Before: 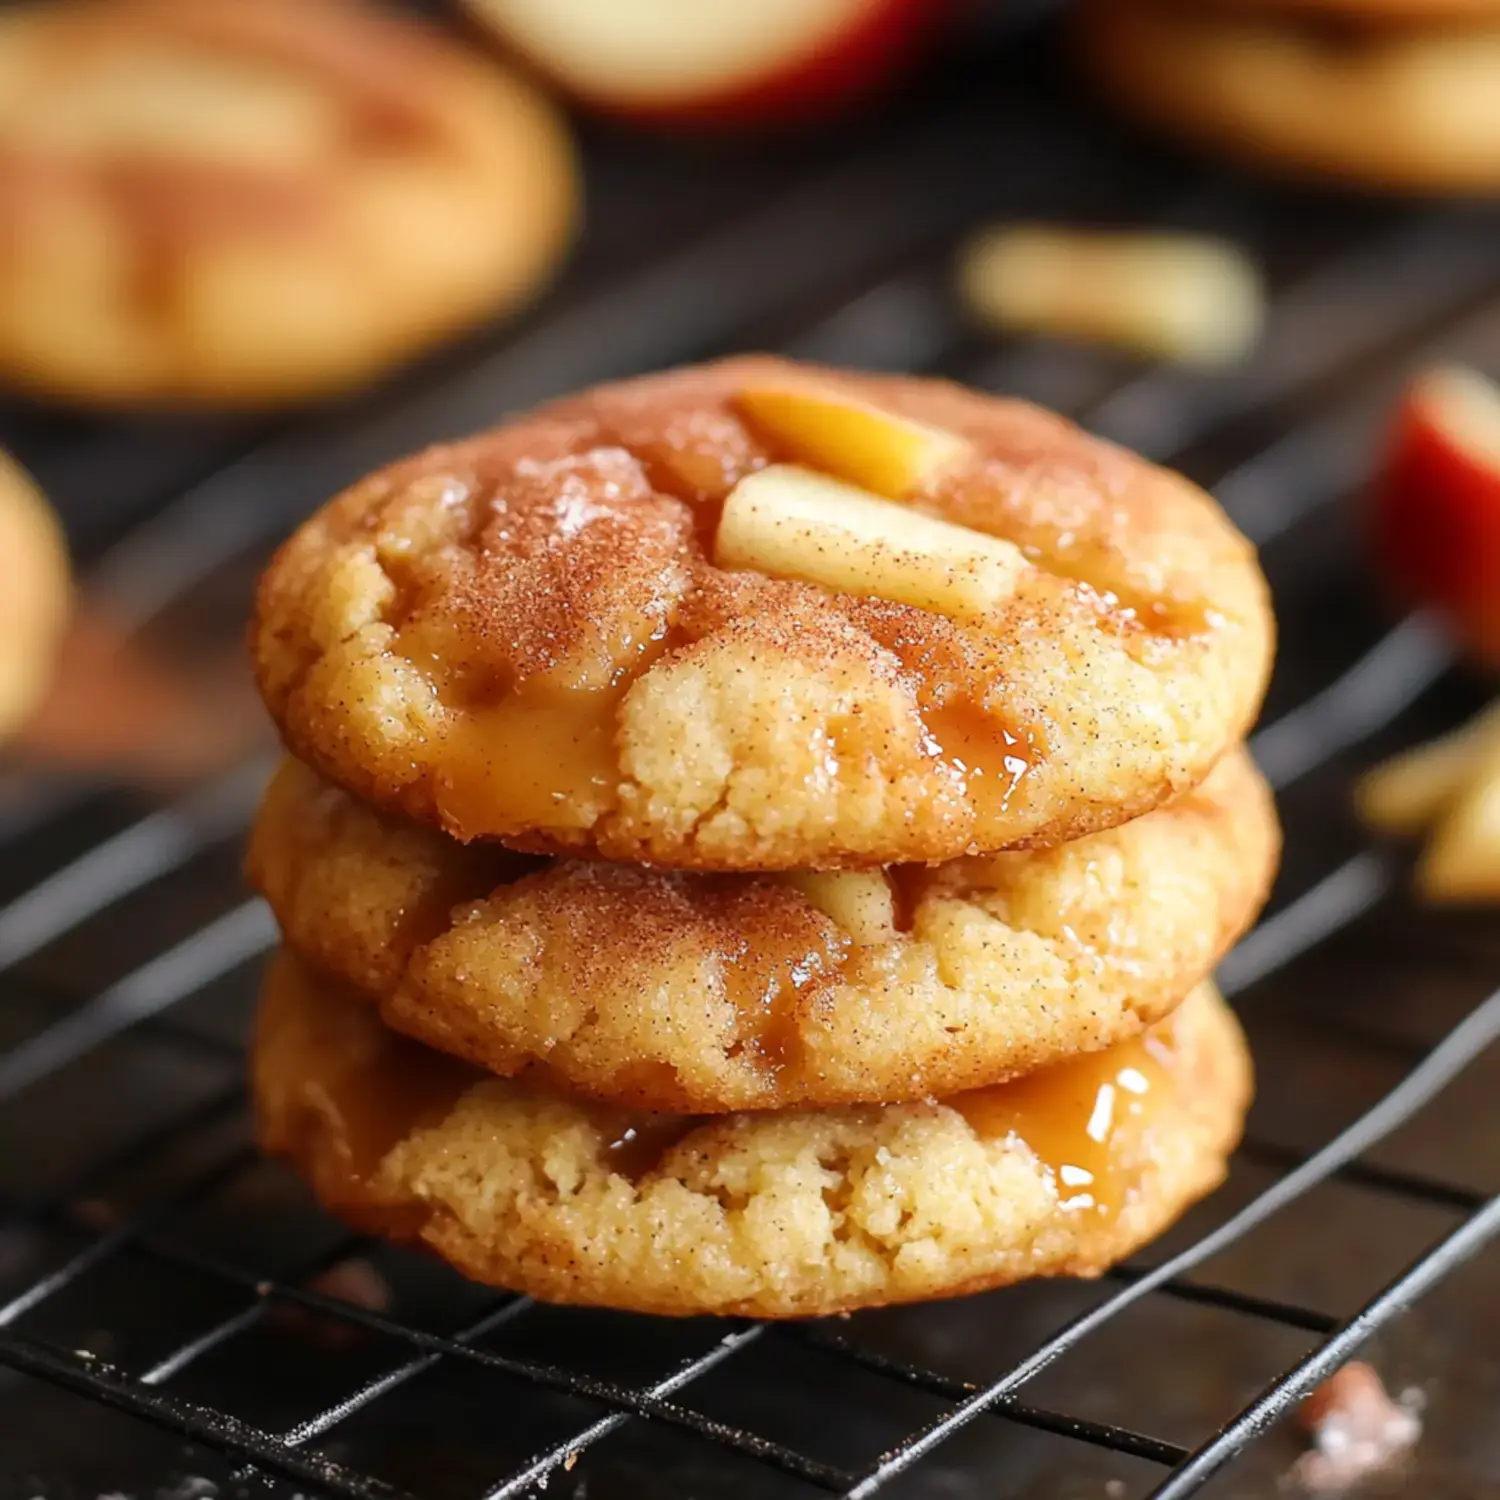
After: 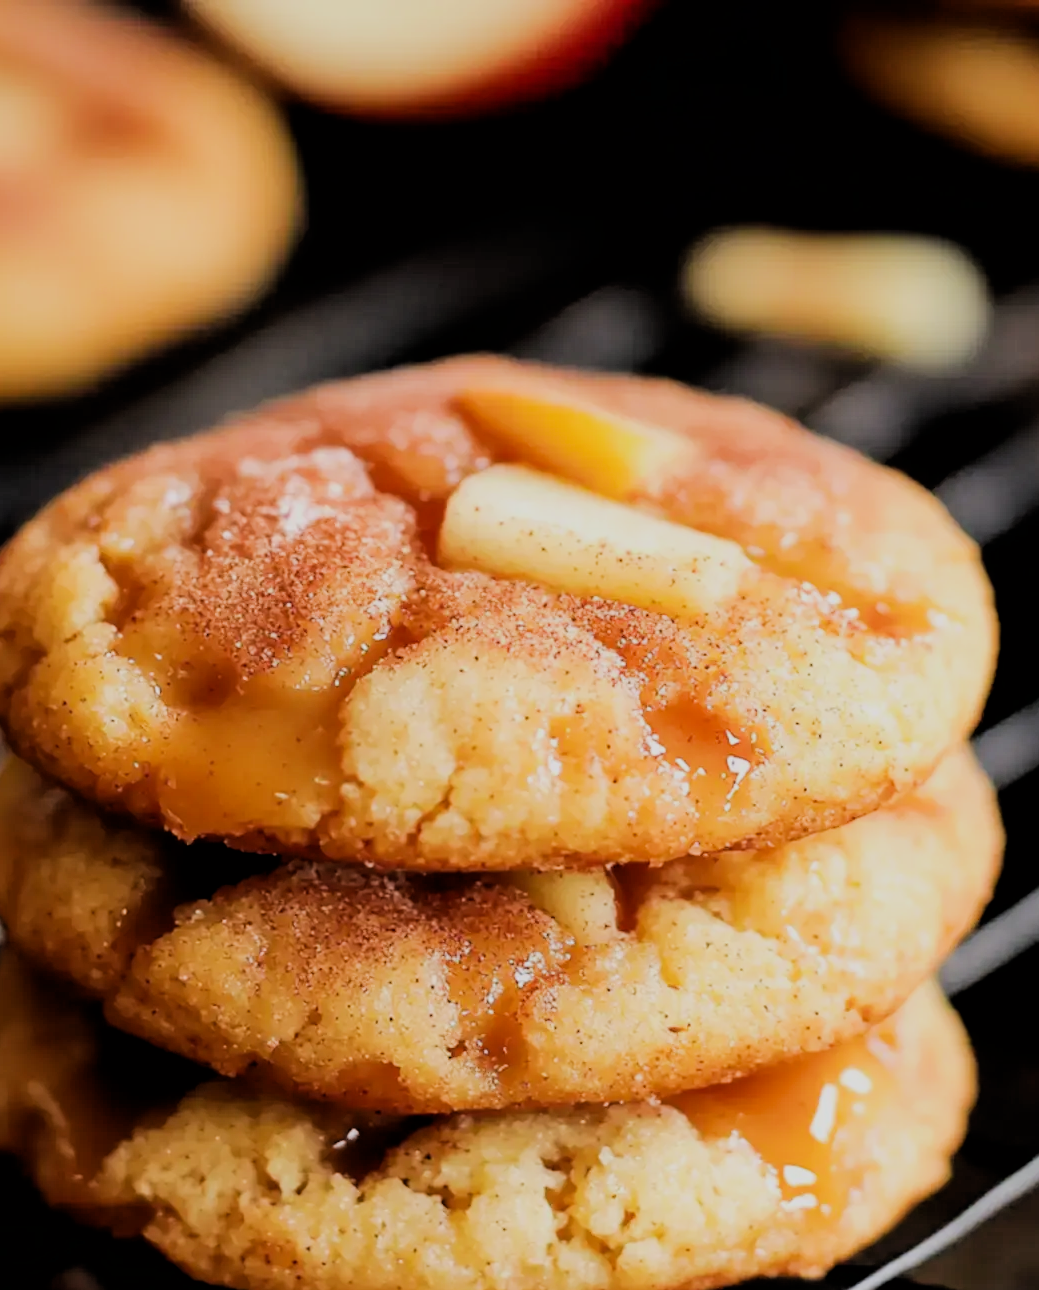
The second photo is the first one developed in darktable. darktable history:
exposure: black level correction 0.001, exposure 0.3 EV, compensate highlight preservation false
filmic rgb: black relative exposure -3.21 EV, white relative exposure 7.02 EV, hardness 1.46, contrast 1.35
crop: left 18.479%, right 12.2%, bottom 13.971%
